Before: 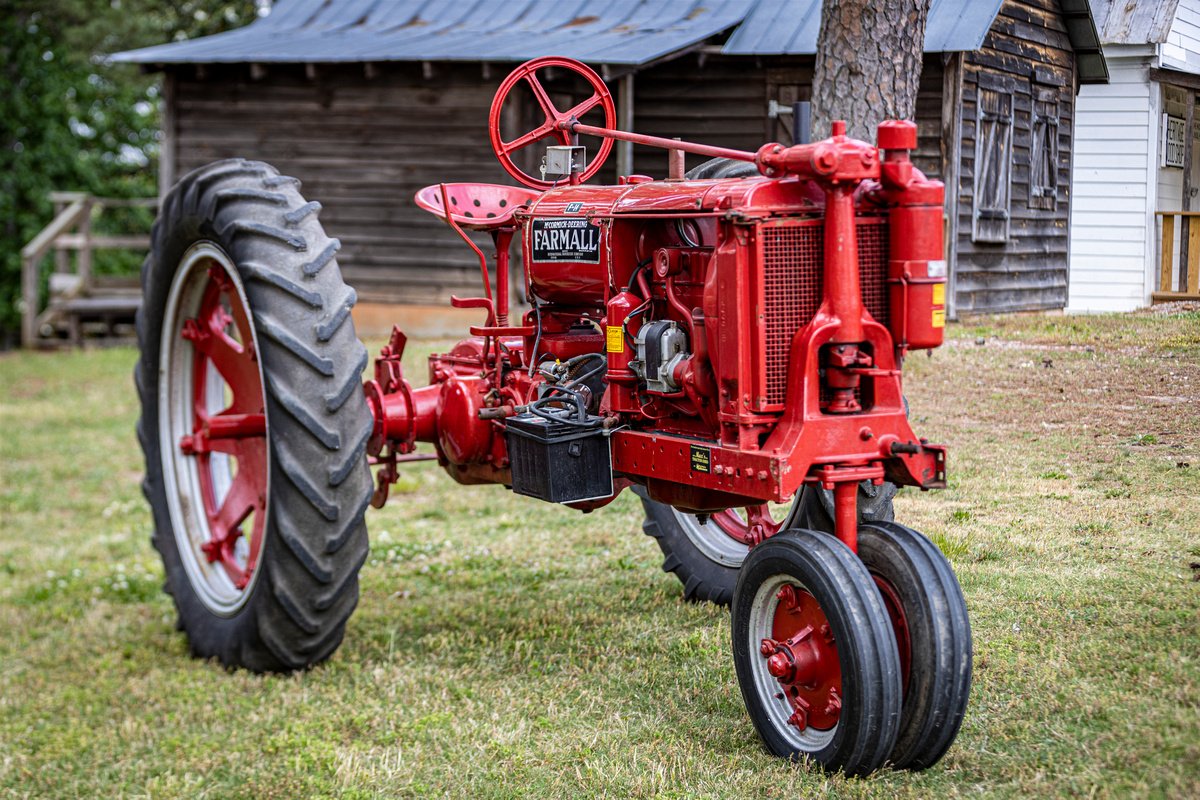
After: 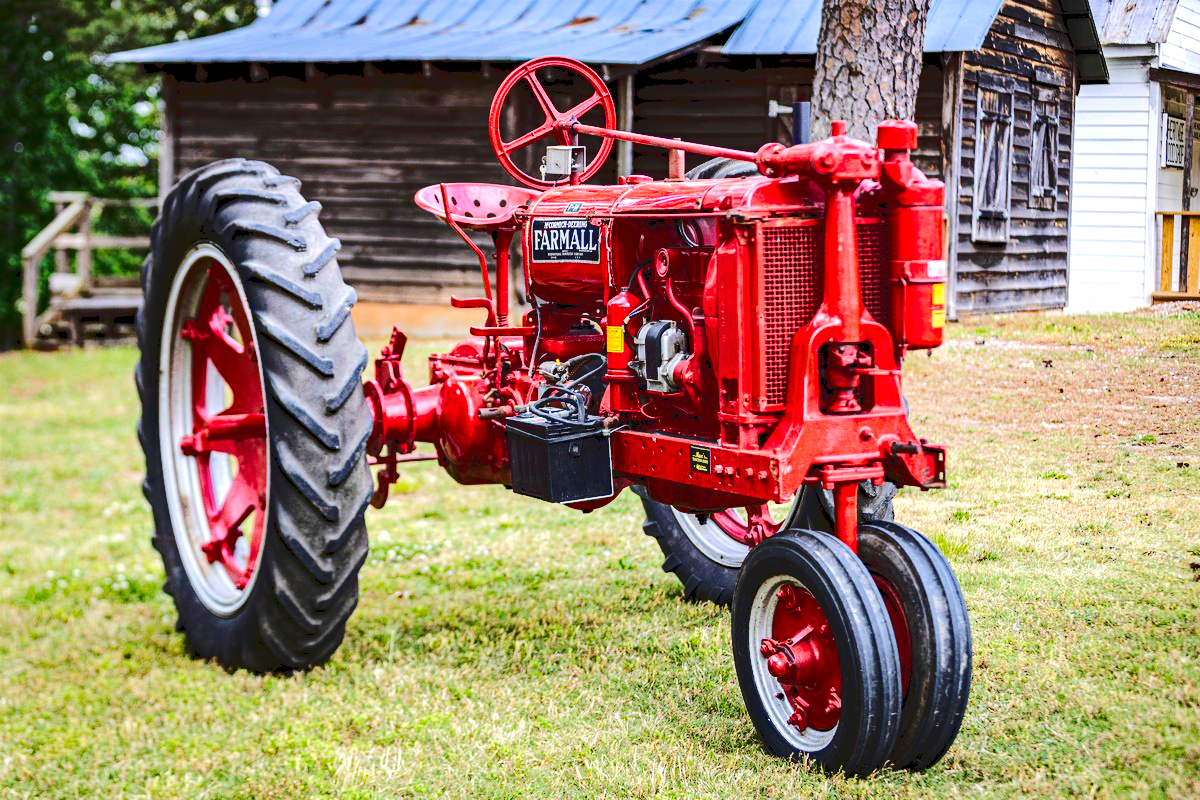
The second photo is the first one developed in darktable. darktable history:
tone curve: curves: ch0 [(0, 0) (0.003, 0.096) (0.011, 0.097) (0.025, 0.096) (0.044, 0.099) (0.069, 0.109) (0.1, 0.129) (0.136, 0.149) (0.177, 0.176) (0.224, 0.22) (0.277, 0.288) (0.335, 0.385) (0.399, 0.49) (0.468, 0.581) (0.543, 0.661) (0.623, 0.729) (0.709, 0.79) (0.801, 0.849) (0.898, 0.912) (1, 1)], color space Lab, linked channels
haze removal: adaptive false
exposure: black level correction 0.001, exposure 0.499 EV, compensate highlight preservation false
base curve: curves: ch0 [(0, 0) (0.073, 0.04) (0.157, 0.139) (0.492, 0.492) (0.758, 0.758) (1, 1)], preserve colors none
